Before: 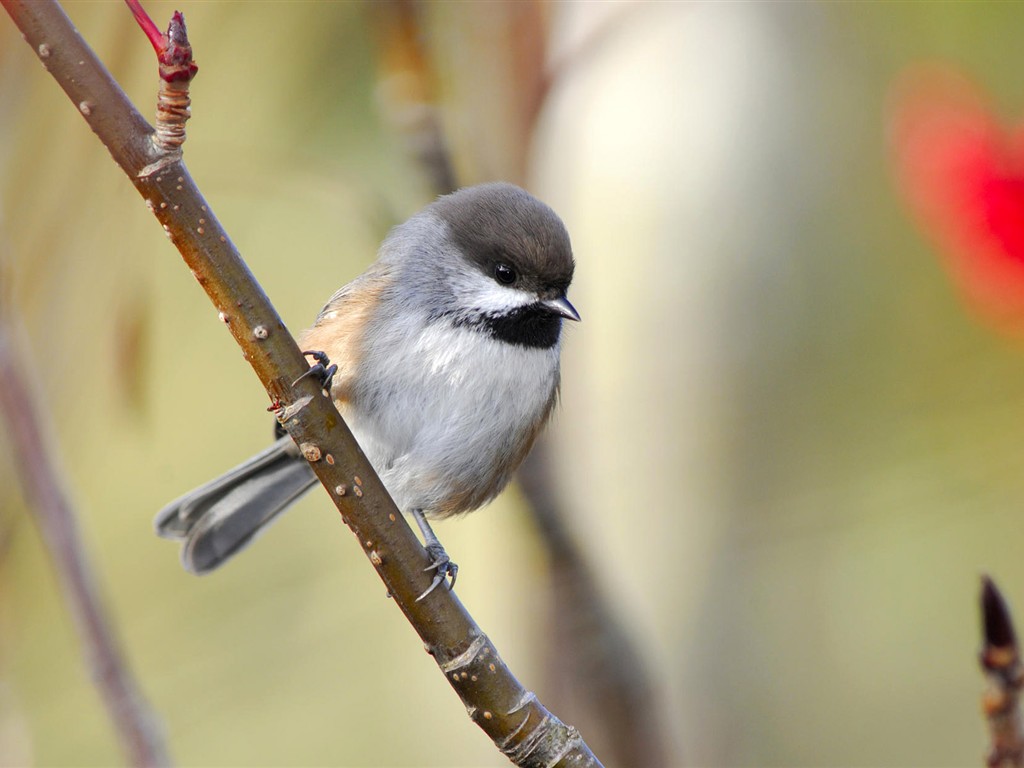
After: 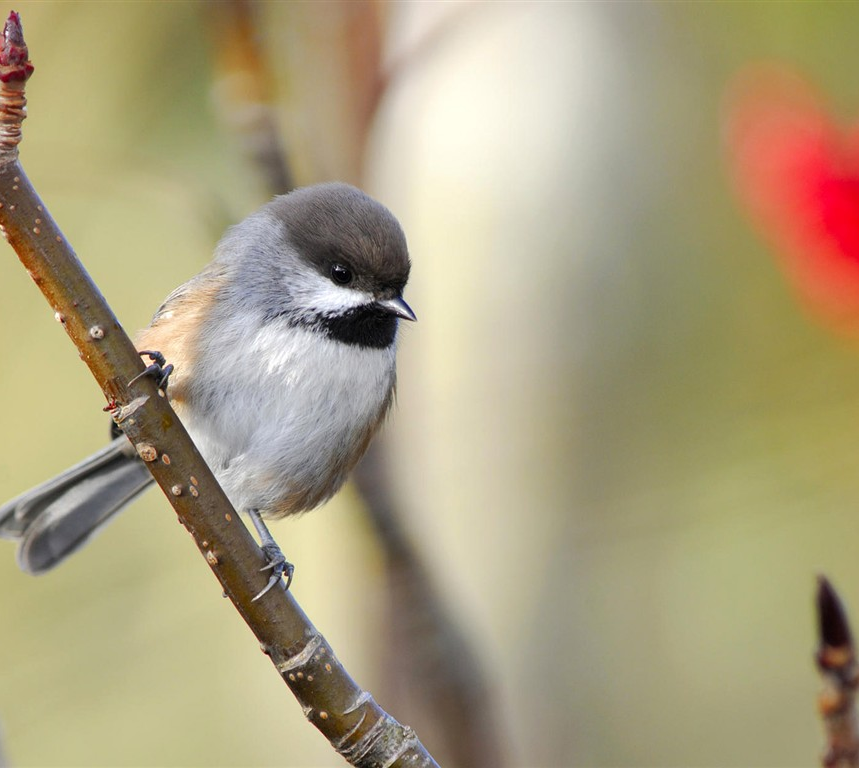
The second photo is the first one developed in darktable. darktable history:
crop: left 16.08%
sharpen: radius 2.892, amount 0.869, threshold 47.092
